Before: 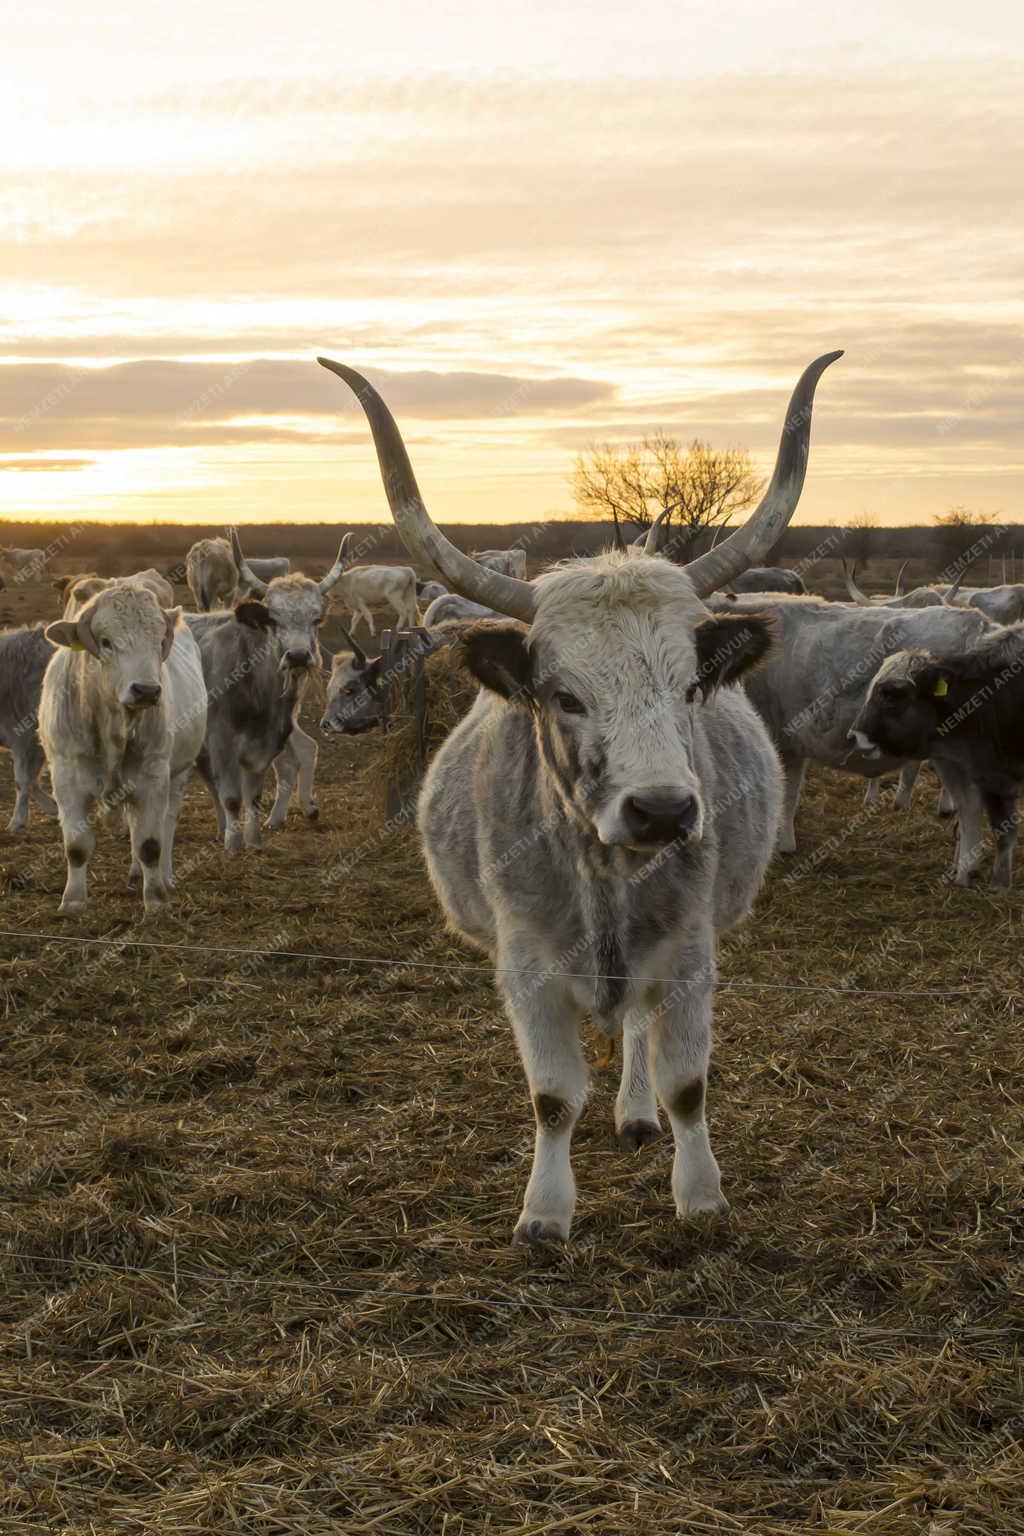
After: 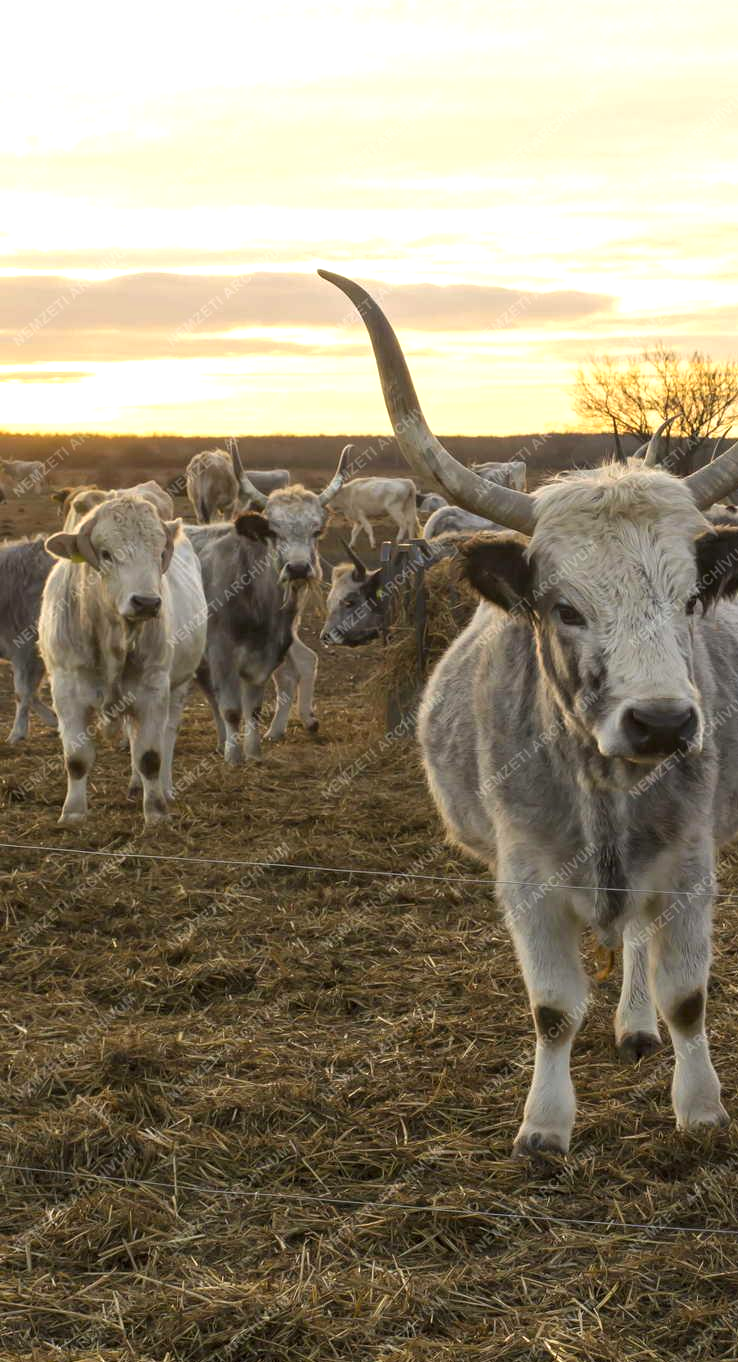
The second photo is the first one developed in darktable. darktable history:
crop: top 5.789%, right 27.867%, bottom 5.518%
color balance rgb: perceptual saturation grading › global saturation 0.351%
exposure: exposure 0.46 EV, compensate exposure bias true, compensate highlight preservation false
